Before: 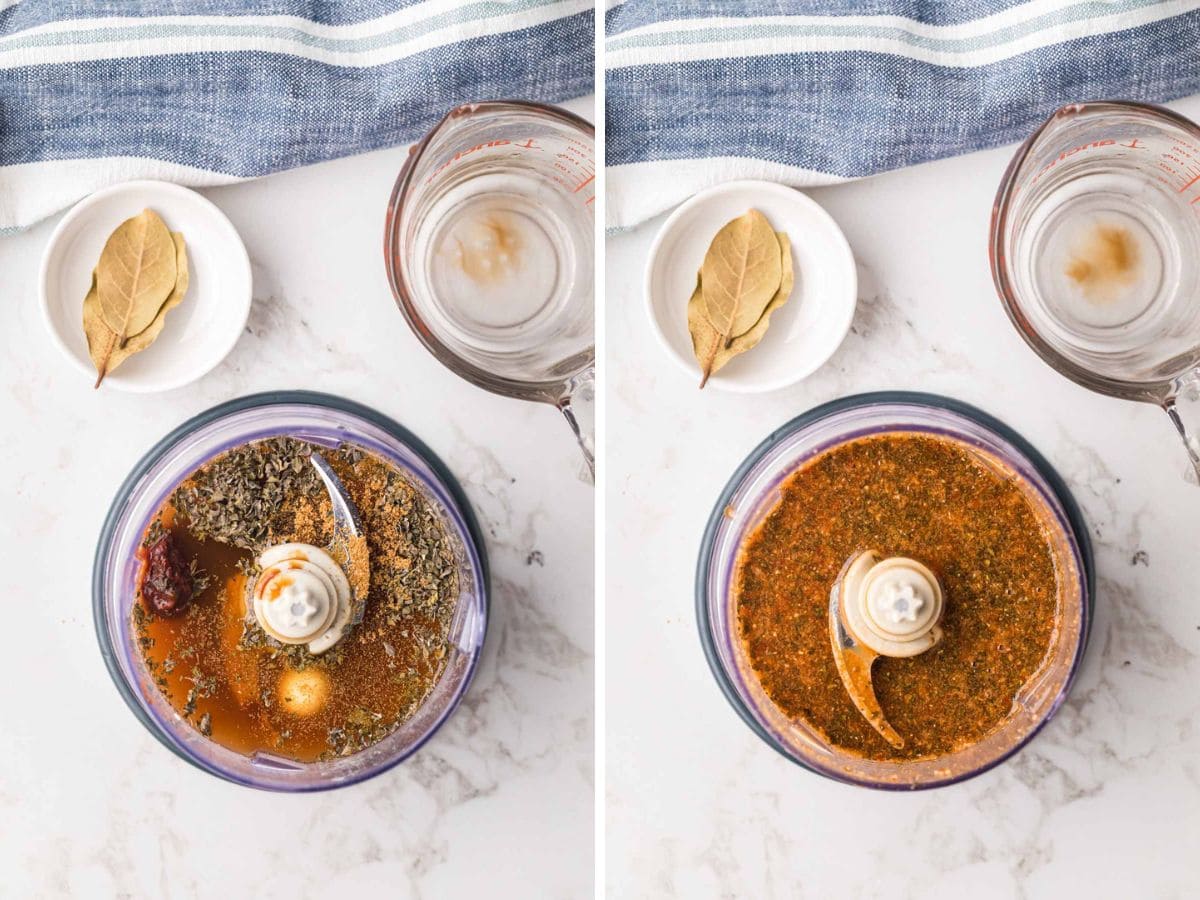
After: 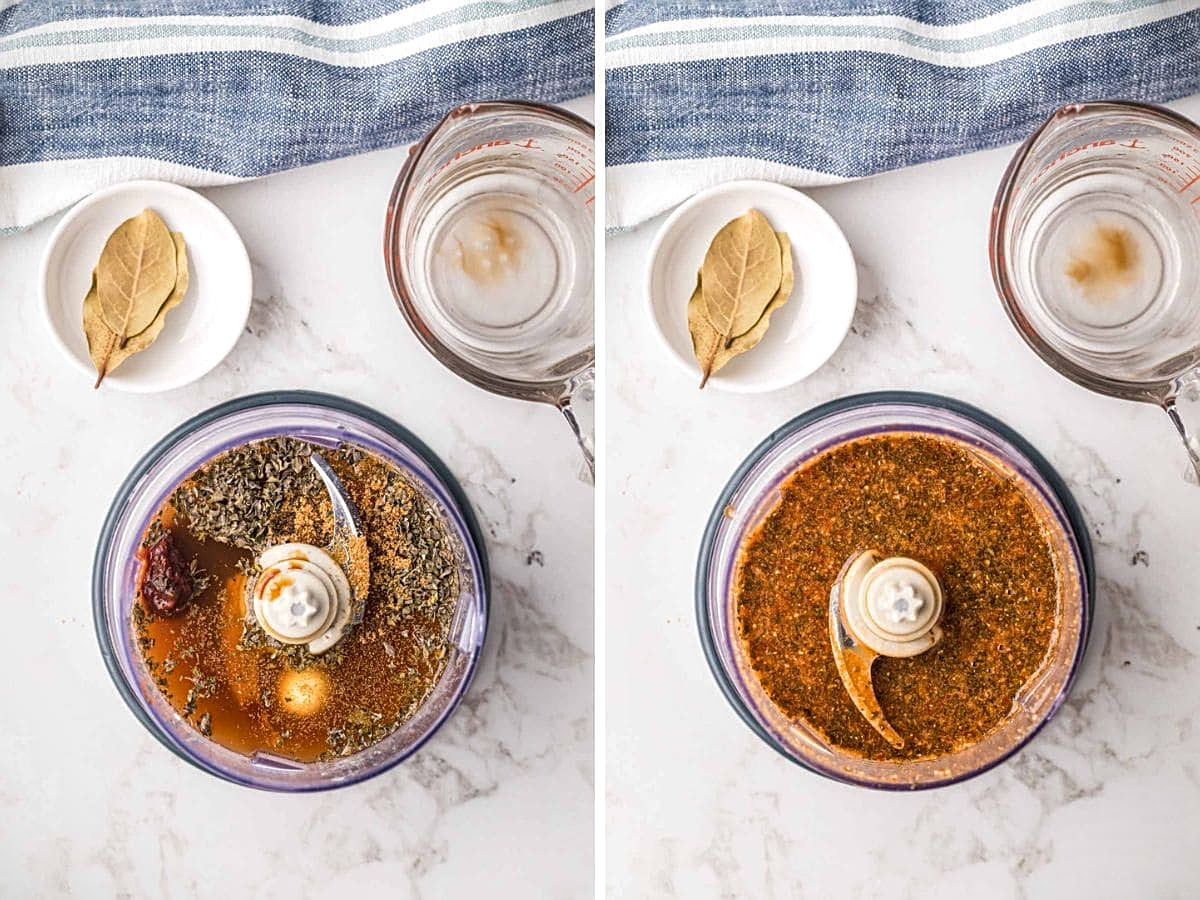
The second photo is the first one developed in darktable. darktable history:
vignetting: fall-off start 100%, fall-off radius 71%, brightness -0.434, saturation -0.2, width/height ratio 1.178, dithering 8-bit output, unbound false
sharpen: on, module defaults
local contrast: on, module defaults
